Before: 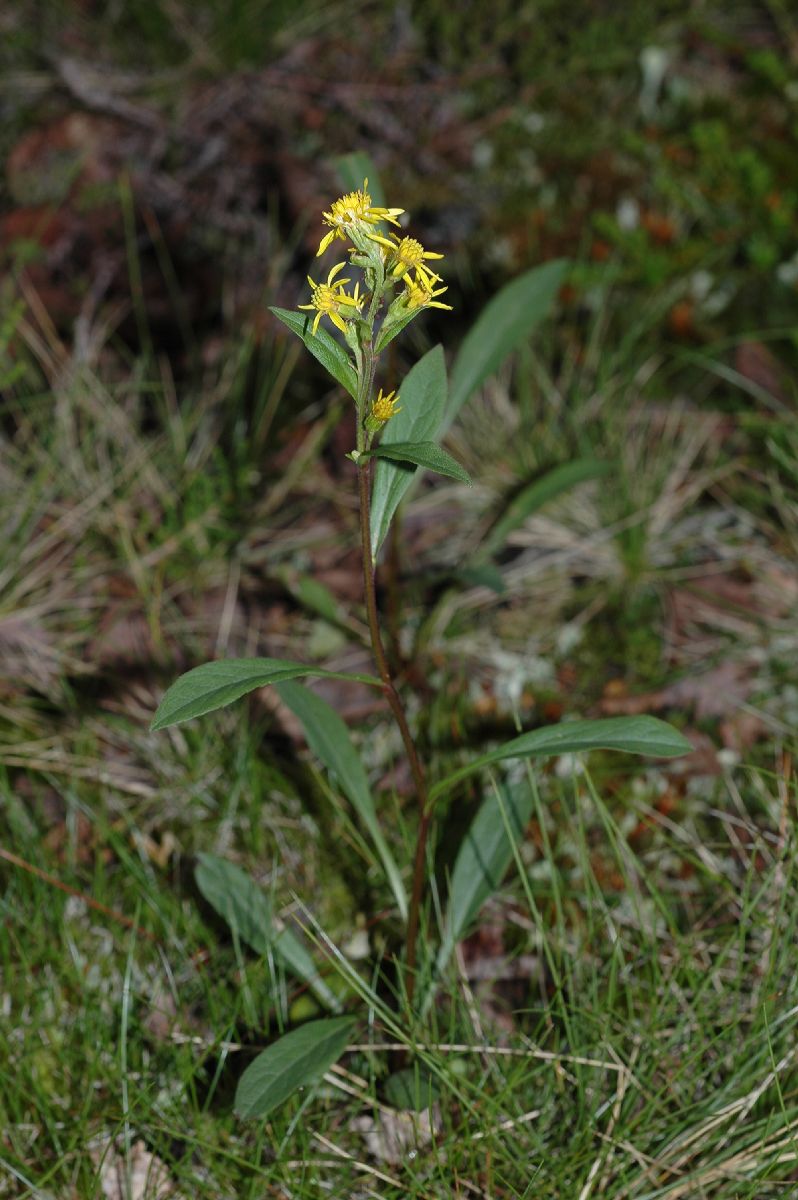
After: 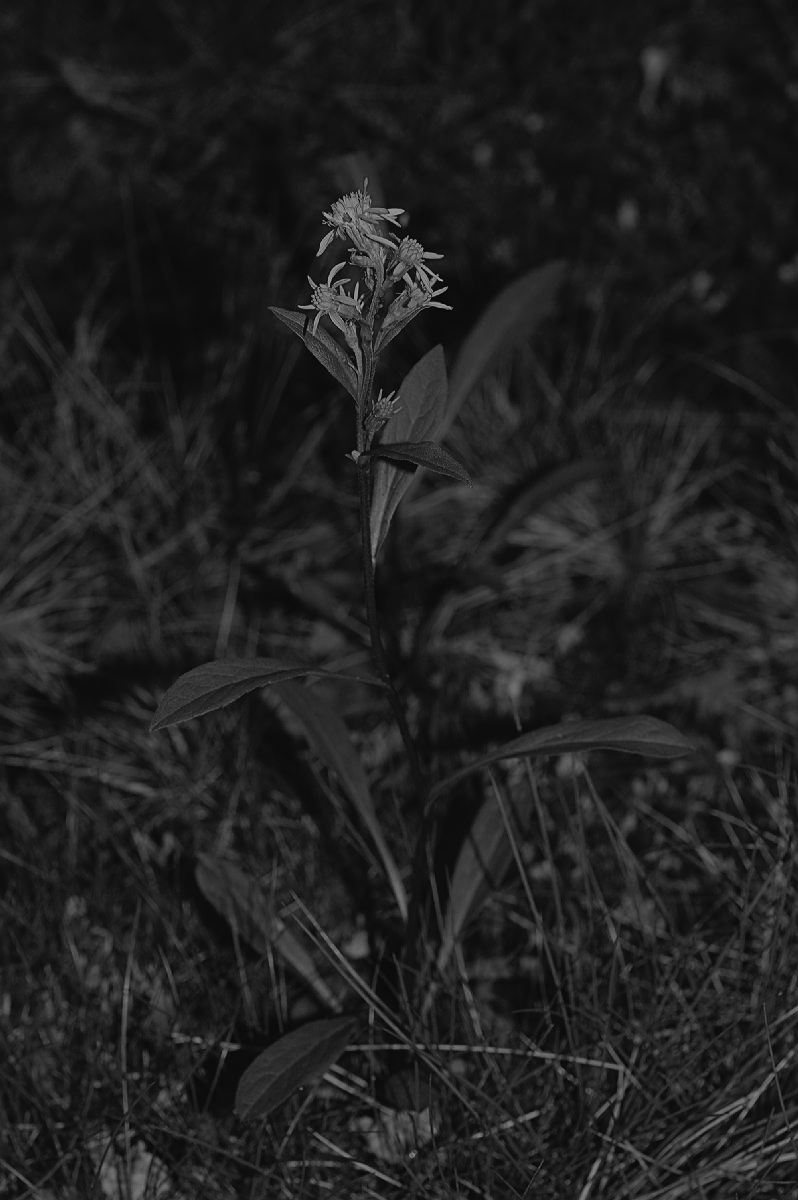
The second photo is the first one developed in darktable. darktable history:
color balance rgb: linear chroma grading › global chroma 0.858%, perceptual saturation grading › global saturation 25.278%, perceptual brilliance grading › global brilliance -48.379%, global vibrance 20%
sharpen: on, module defaults
tone curve: curves: ch0 [(0, 0.03) (0.113, 0.087) (0.207, 0.184) (0.515, 0.612) (0.712, 0.793) (1, 0.946)]; ch1 [(0, 0) (0.172, 0.123) (0.317, 0.279) (0.407, 0.401) (0.476, 0.482) (0.505, 0.499) (0.534, 0.534) (0.632, 0.645) (0.726, 0.745) (1, 1)]; ch2 [(0, 0) (0.411, 0.424) (0.476, 0.492) (0.521, 0.524) (0.541, 0.559) (0.65, 0.699) (1, 1)], preserve colors none
color calibration: output gray [0.22, 0.42, 0.37, 0], illuminant same as pipeline (D50), adaptation none (bypass), x 0.333, y 0.334, temperature 5004.33 K
